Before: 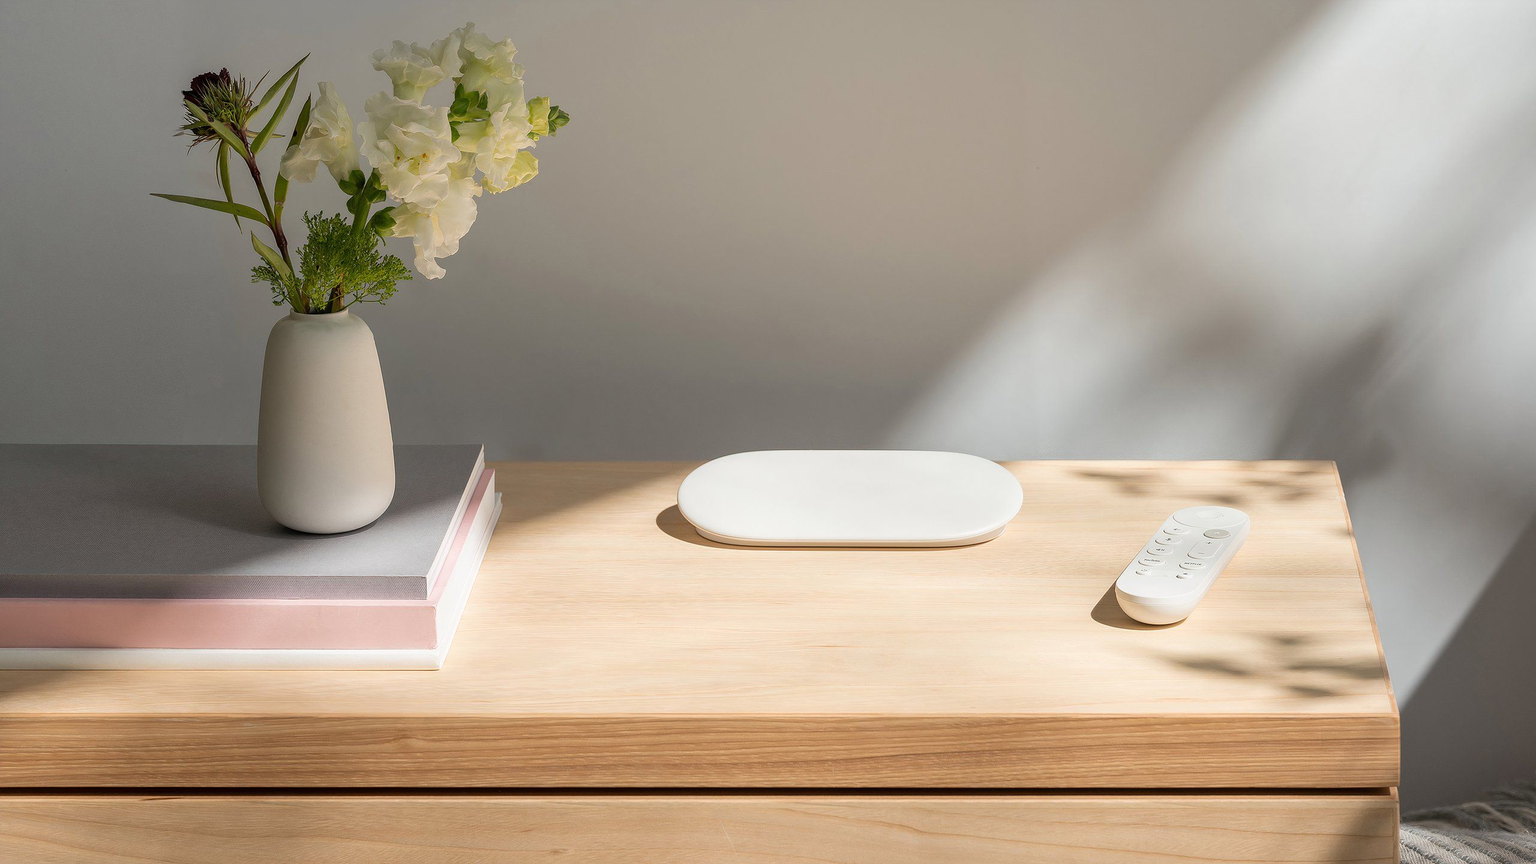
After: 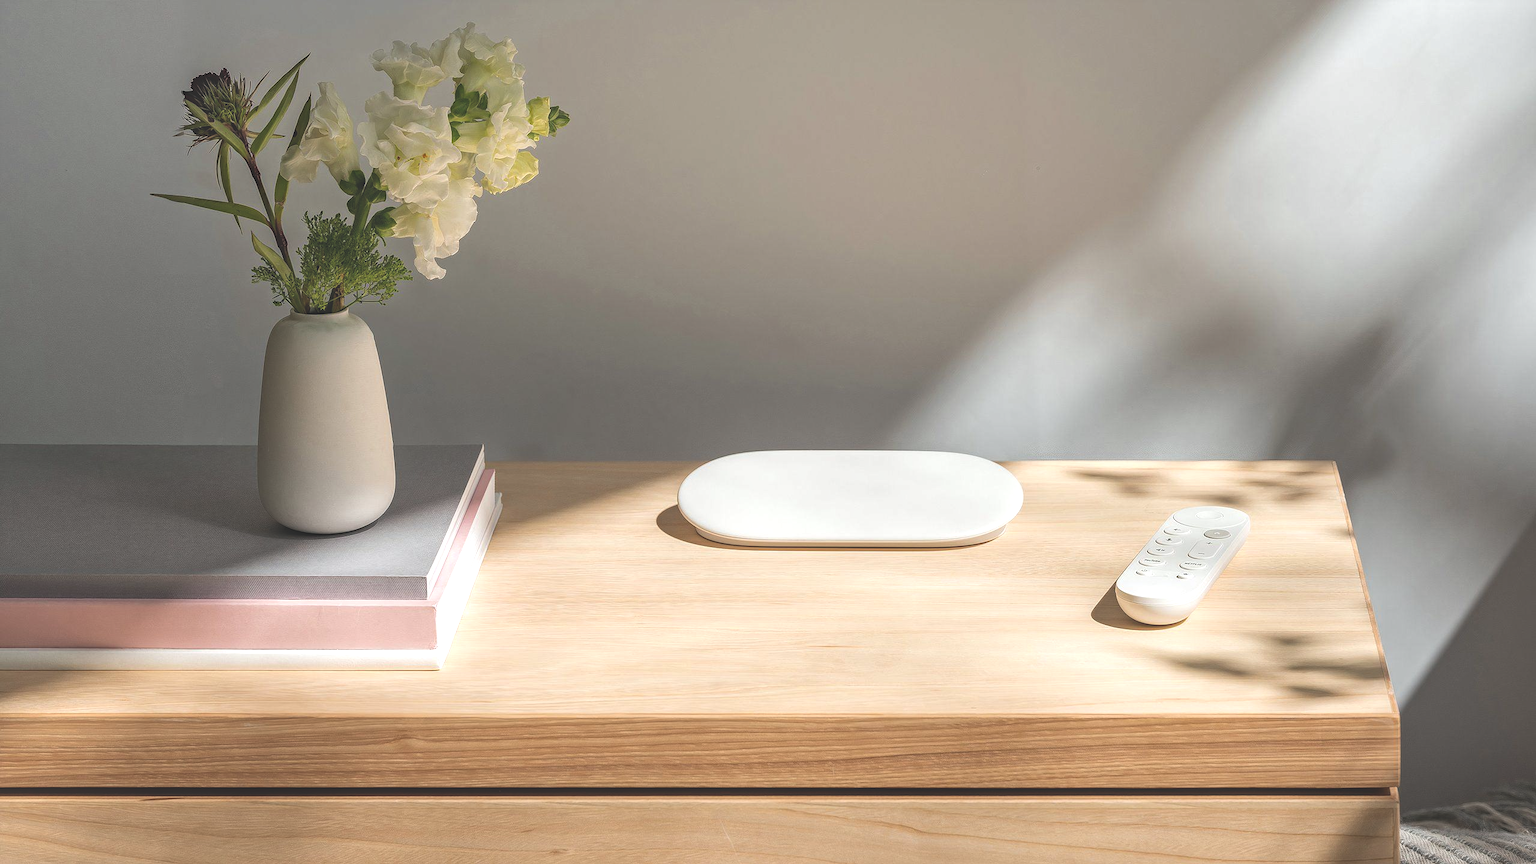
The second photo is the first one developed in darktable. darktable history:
local contrast: detail 130%
exposure: black level correction -0.04, exposure 0.06 EV, compensate highlight preservation false
haze removal: compatibility mode true, adaptive false
